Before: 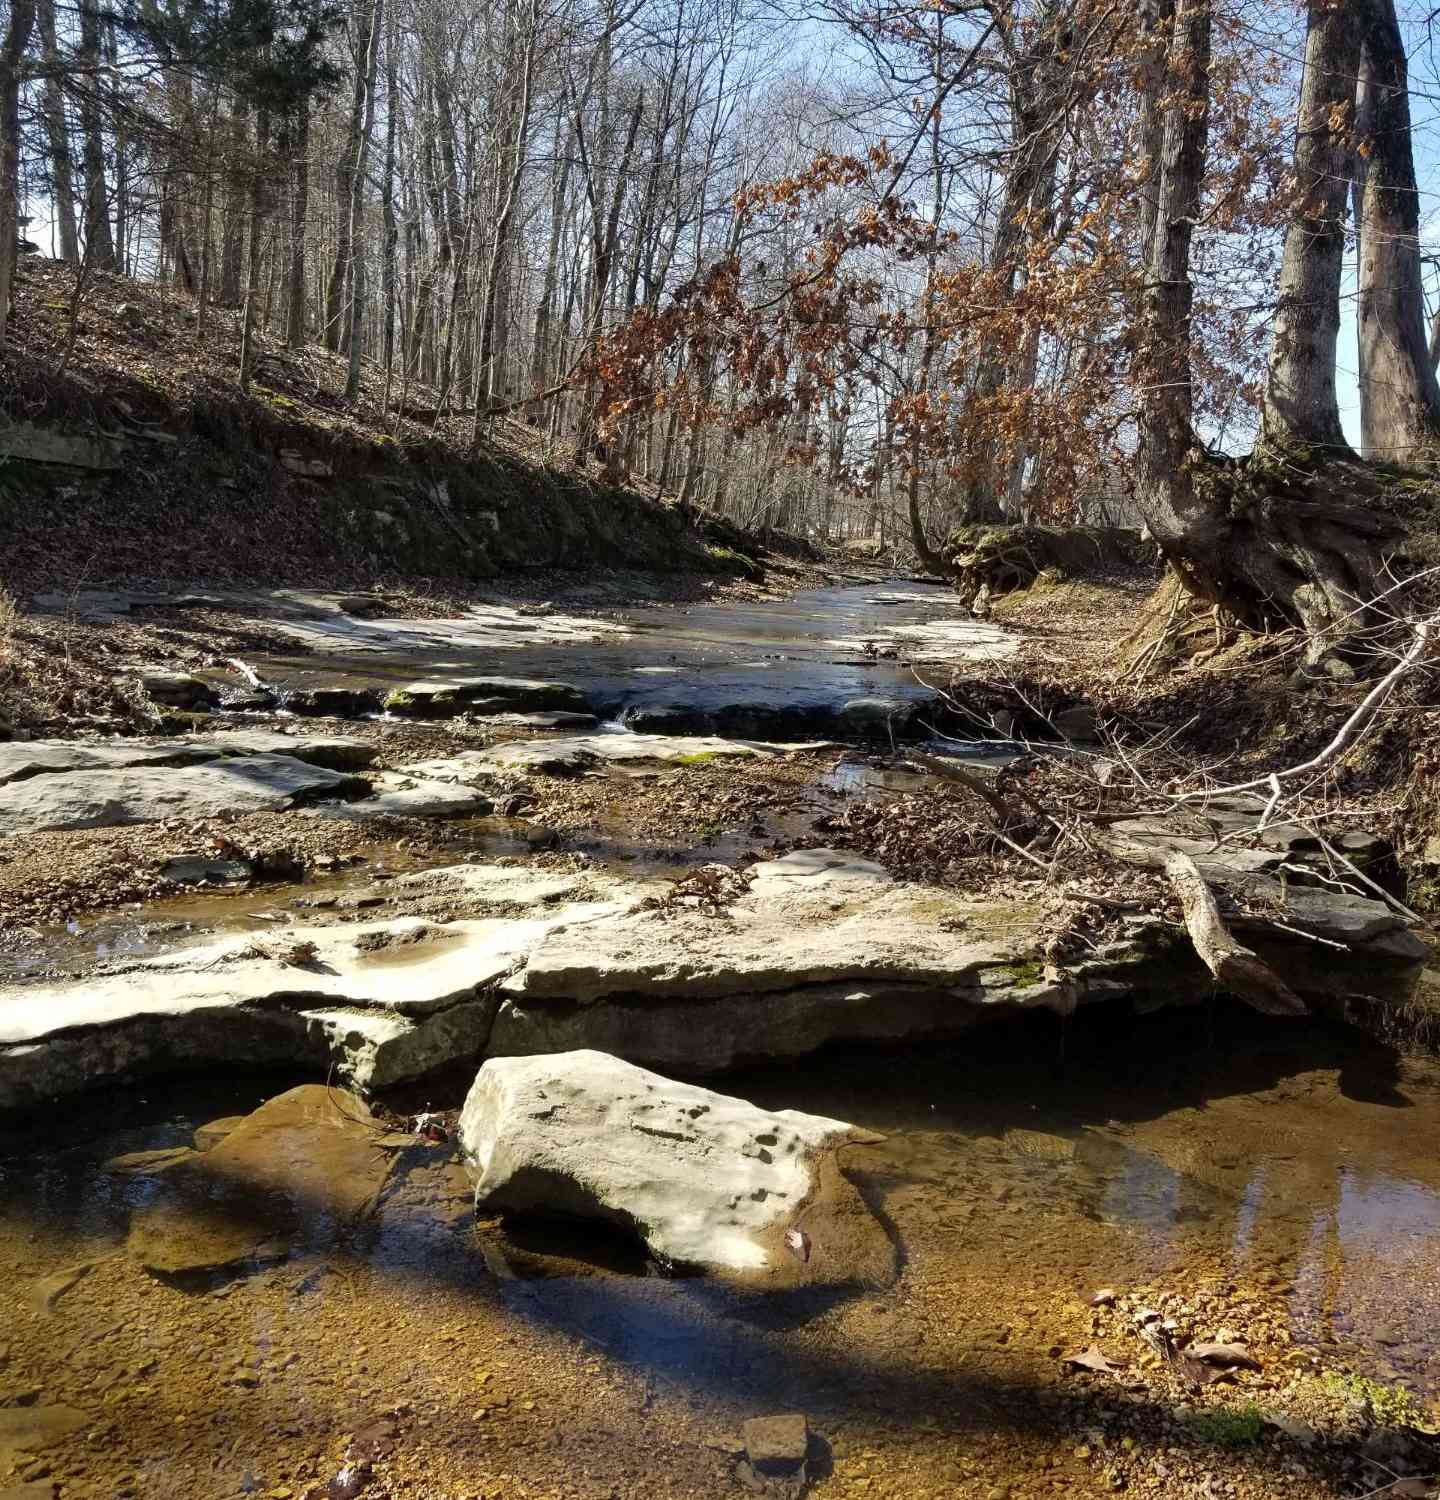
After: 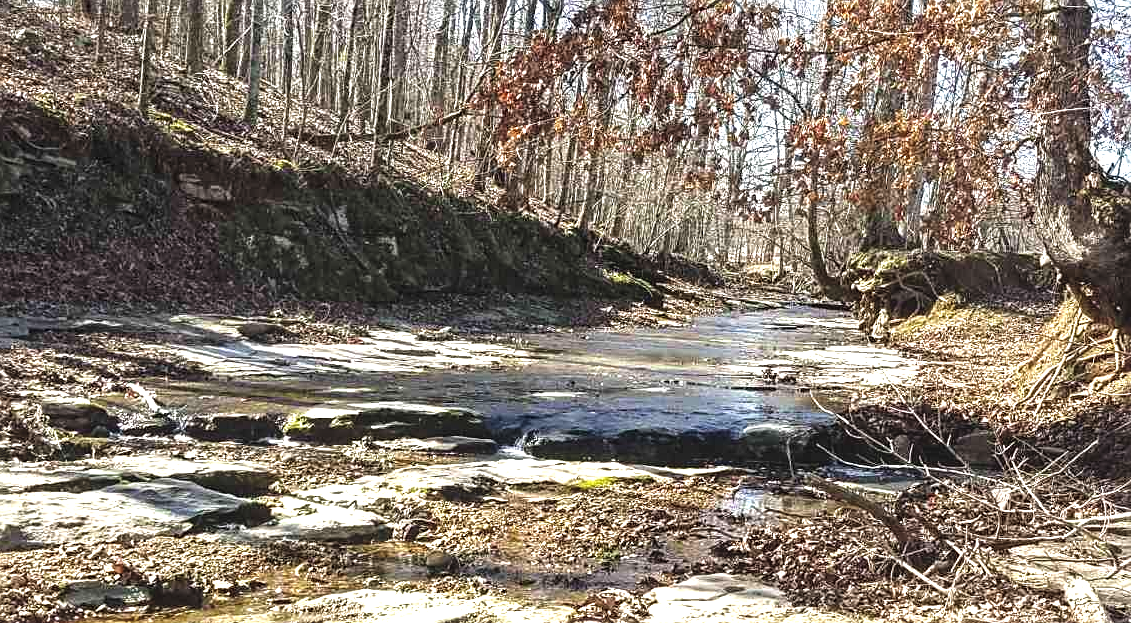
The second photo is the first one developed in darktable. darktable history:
sharpen: on, module defaults
crop: left 7.036%, top 18.398%, right 14.379%, bottom 40.043%
exposure: black level correction -0.005, exposure 1.002 EV, compensate highlight preservation false
local contrast: detail 130%
